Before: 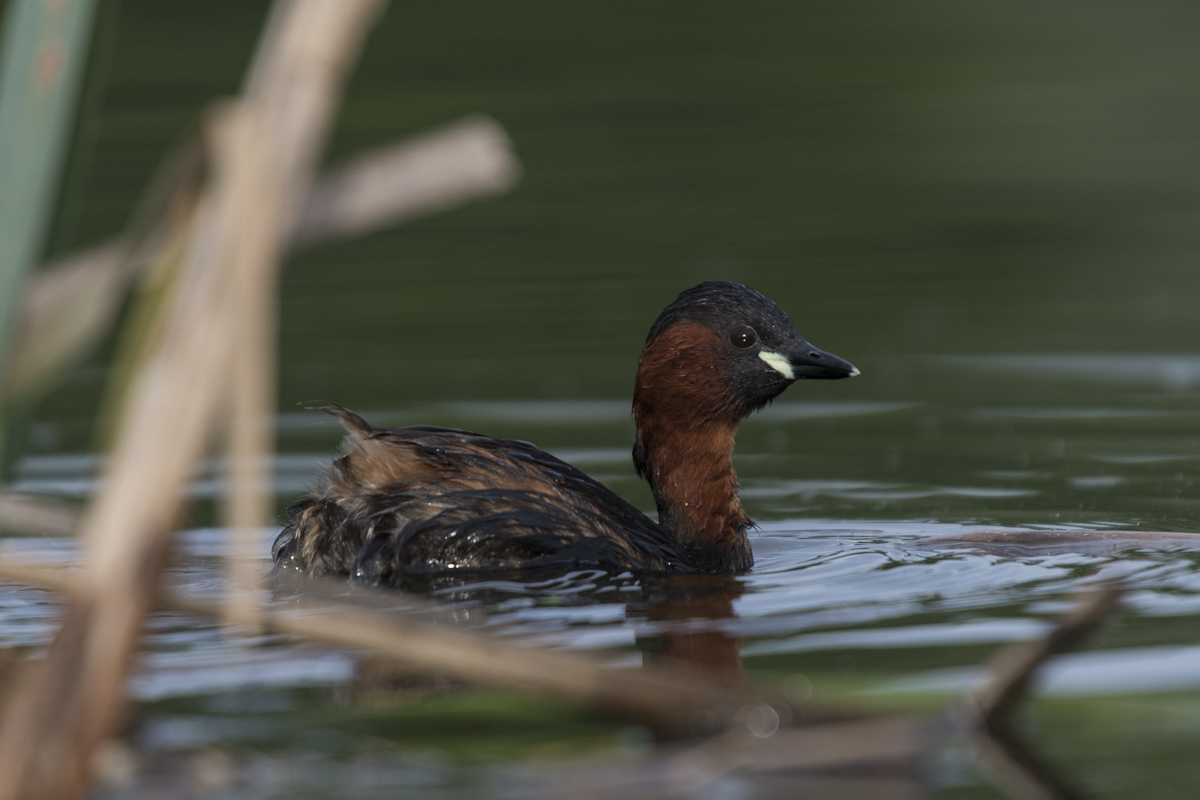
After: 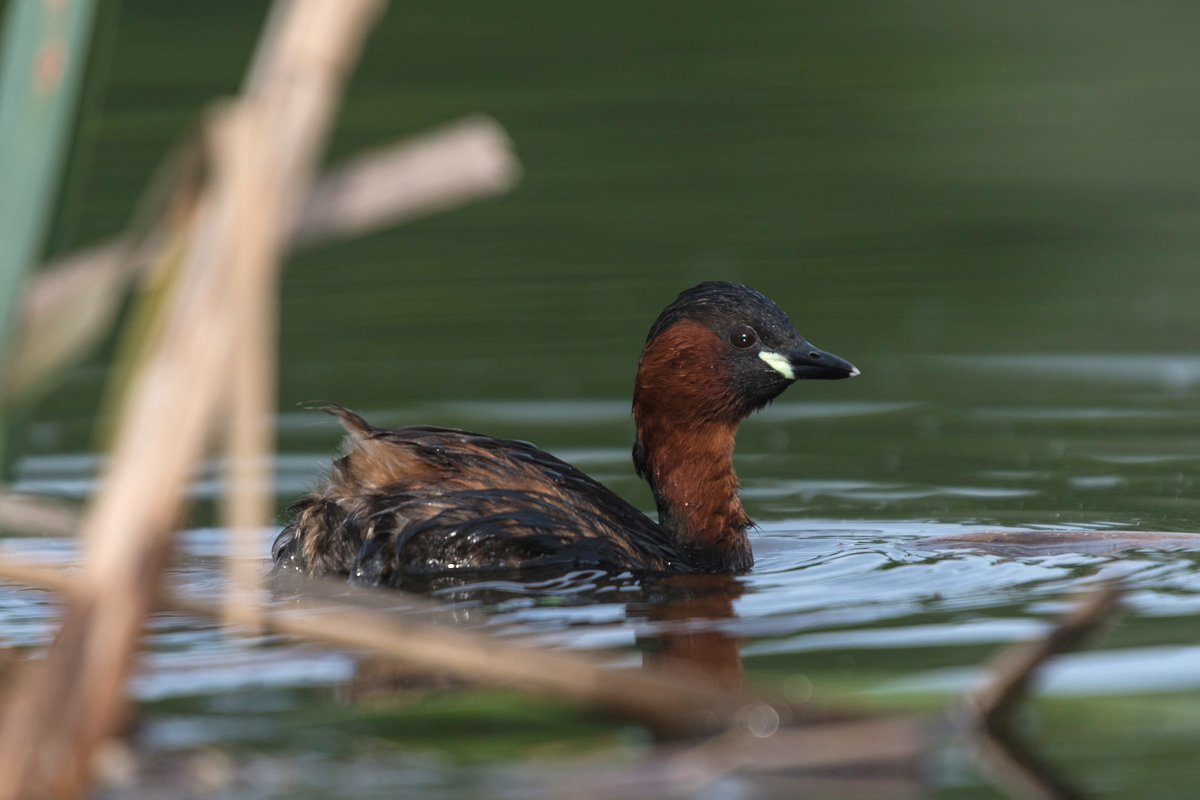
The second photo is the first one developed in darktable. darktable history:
exposure: black level correction -0.002, exposure 0.528 EV, compensate highlight preservation false
local contrast: mode bilateral grid, contrast 99, coarseness 99, detail 94%, midtone range 0.2
